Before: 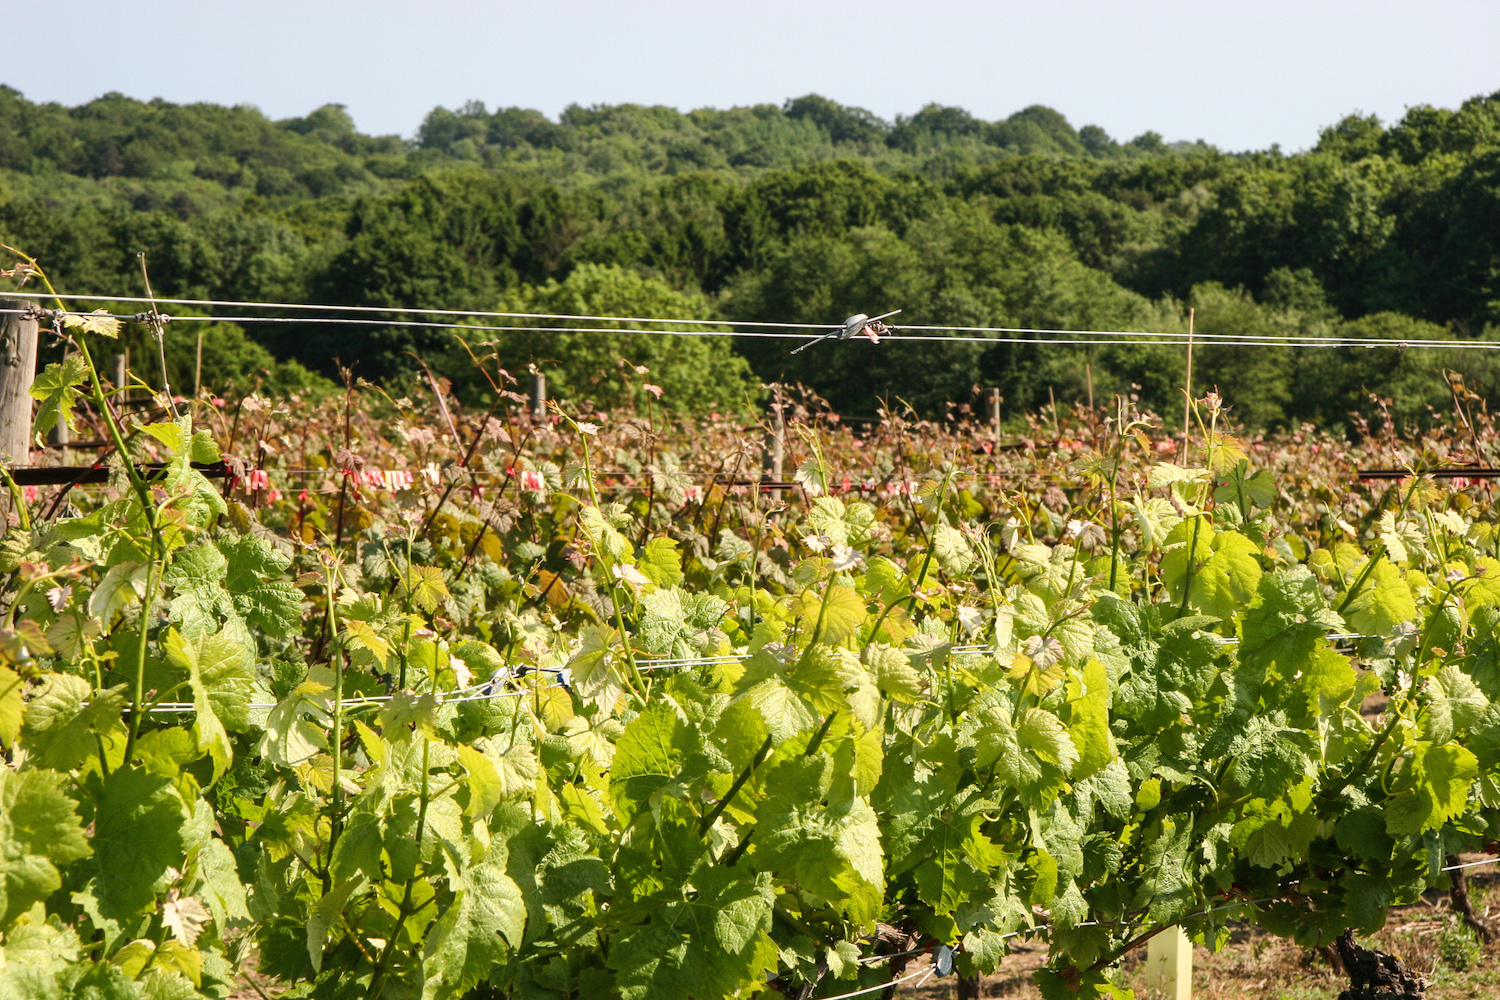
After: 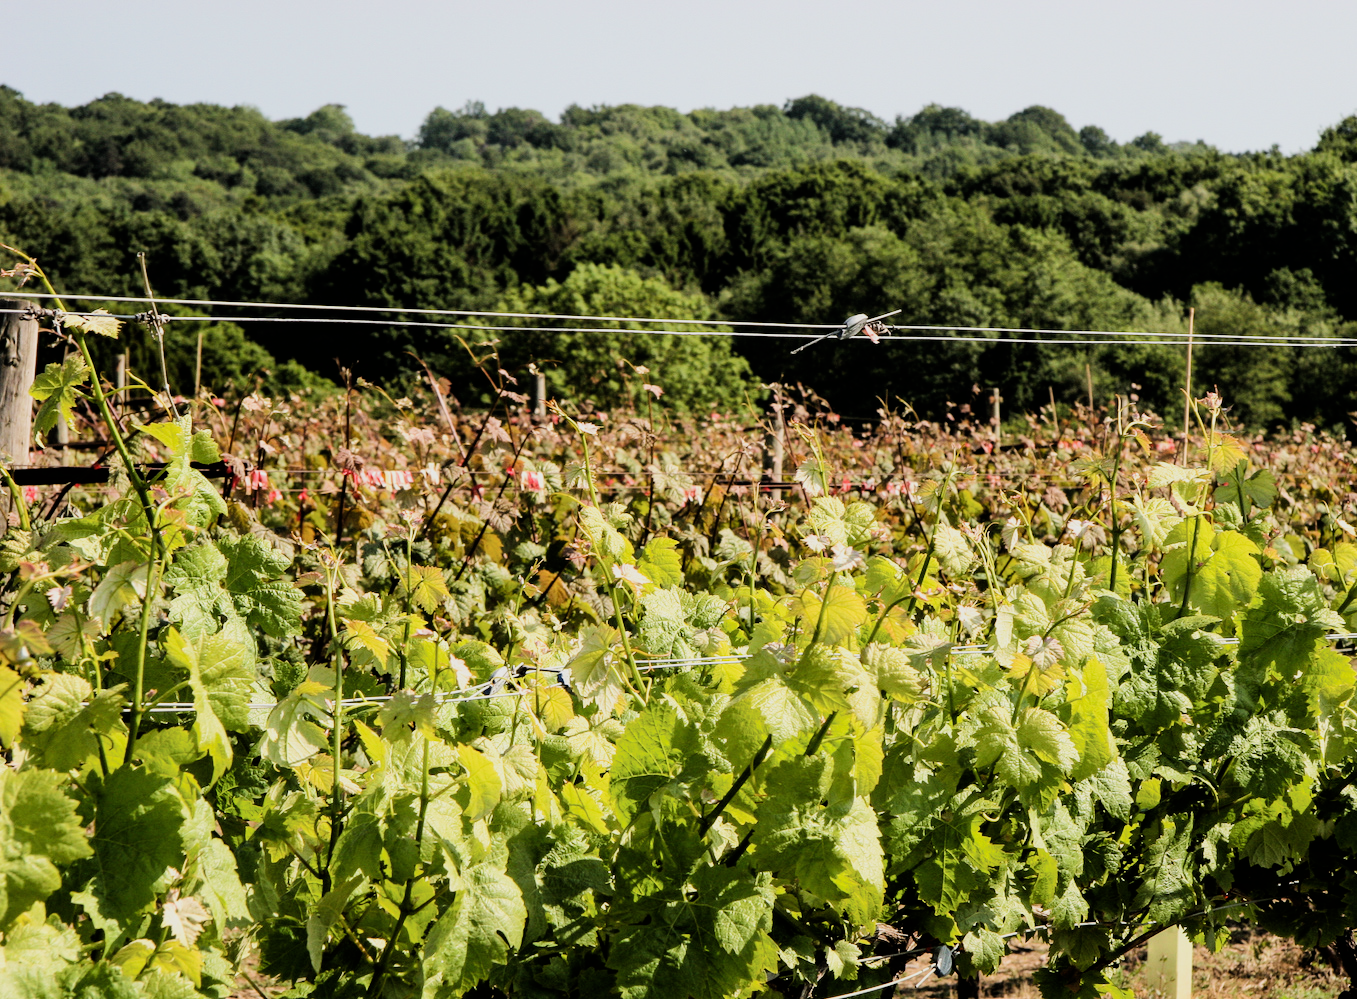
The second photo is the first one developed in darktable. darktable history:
filmic rgb: black relative exposure -5 EV, hardness 2.88, contrast 1.4, highlights saturation mix -30%
crop: right 9.509%, bottom 0.031%
